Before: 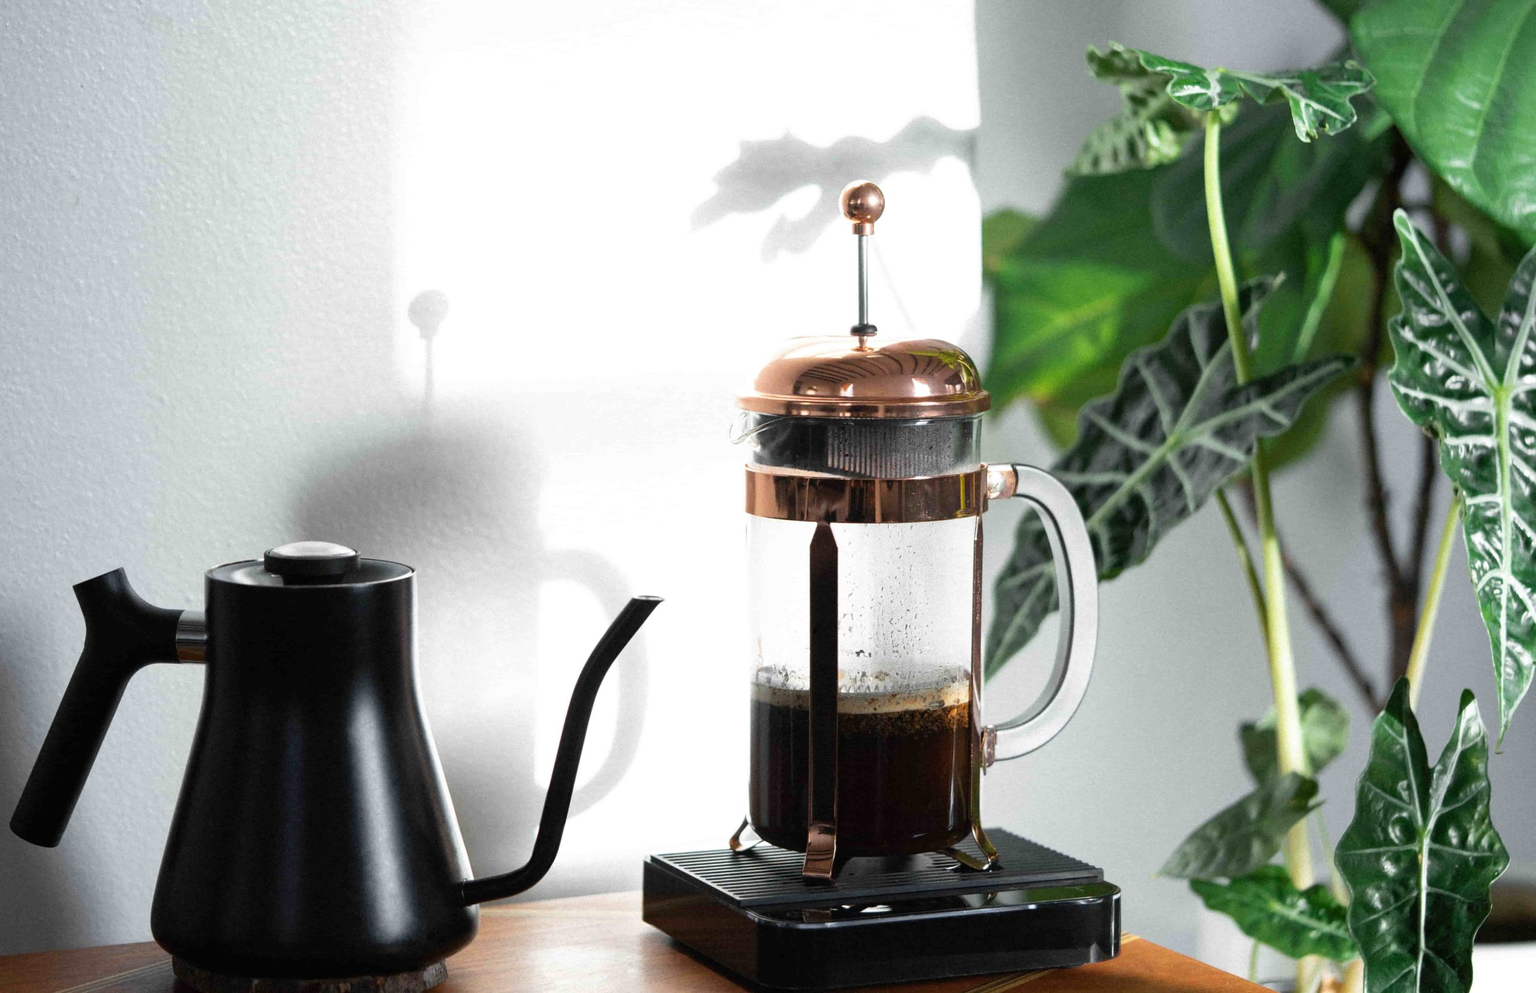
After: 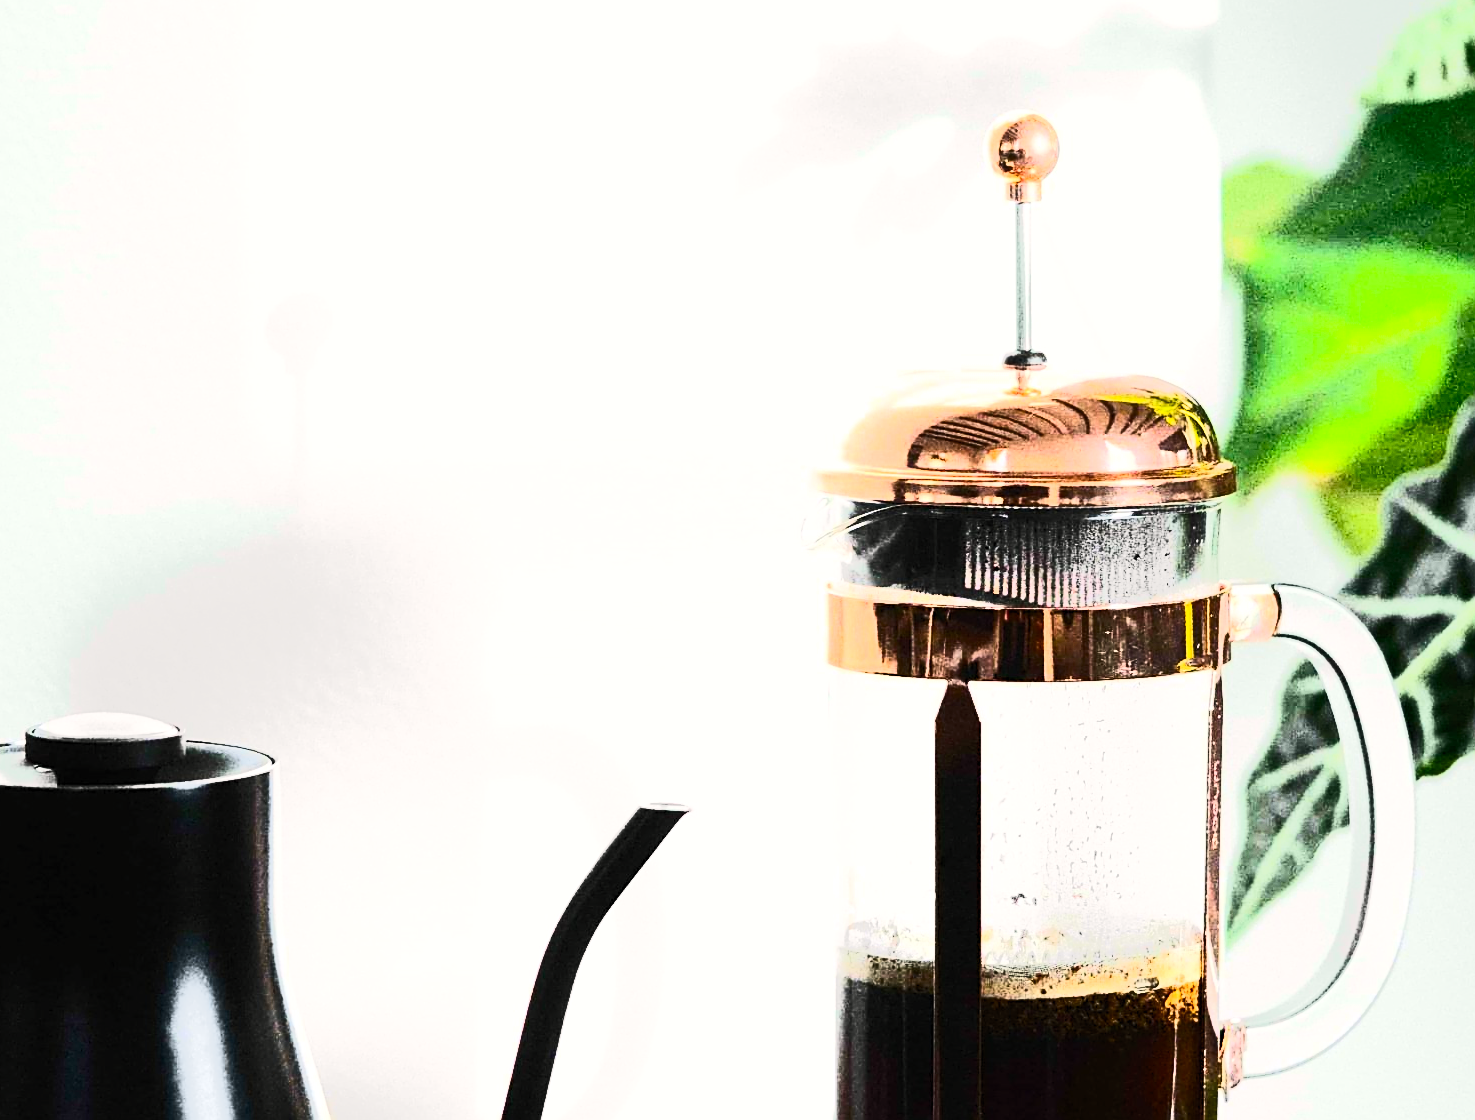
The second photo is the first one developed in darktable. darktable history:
crop: left 16.235%, top 11.493%, right 26.113%, bottom 20.813%
contrast brightness saturation: contrast 0.605, brightness 0.32, saturation 0.143
base curve: curves: ch0 [(0, 0) (0.283, 0.295) (1, 1)], preserve colors none
sharpen: on, module defaults
tone equalizer: -8 EV -0.496 EV, -7 EV -0.291 EV, -6 EV -0.083 EV, -5 EV 0.432 EV, -4 EV 0.985 EV, -3 EV 0.775 EV, -2 EV -0.007 EV, -1 EV 0.143 EV, +0 EV -0.015 EV, edges refinement/feathering 500, mask exposure compensation -1.57 EV, preserve details no
color balance rgb: shadows lift › luminance -10.231%, shadows lift › chroma 0.928%, shadows lift › hue 110.34°, highlights gain › chroma 0.702%, highlights gain › hue 56.54°, perceptual saturation grading › global saturation 29.469%
